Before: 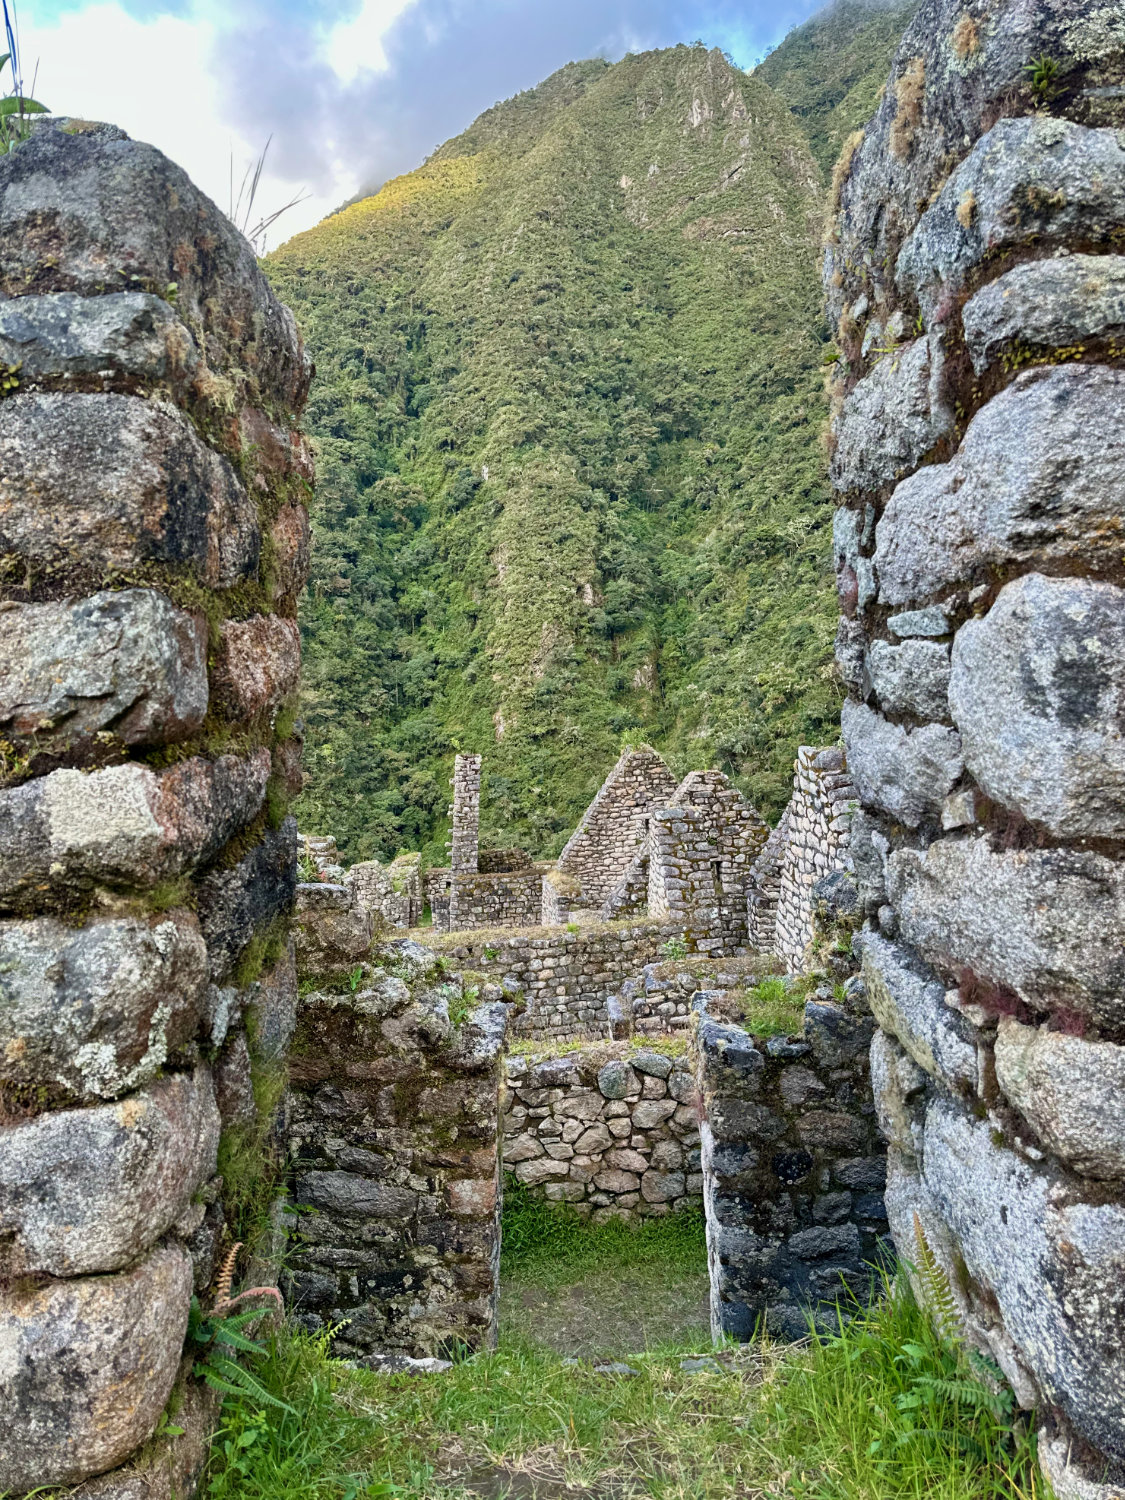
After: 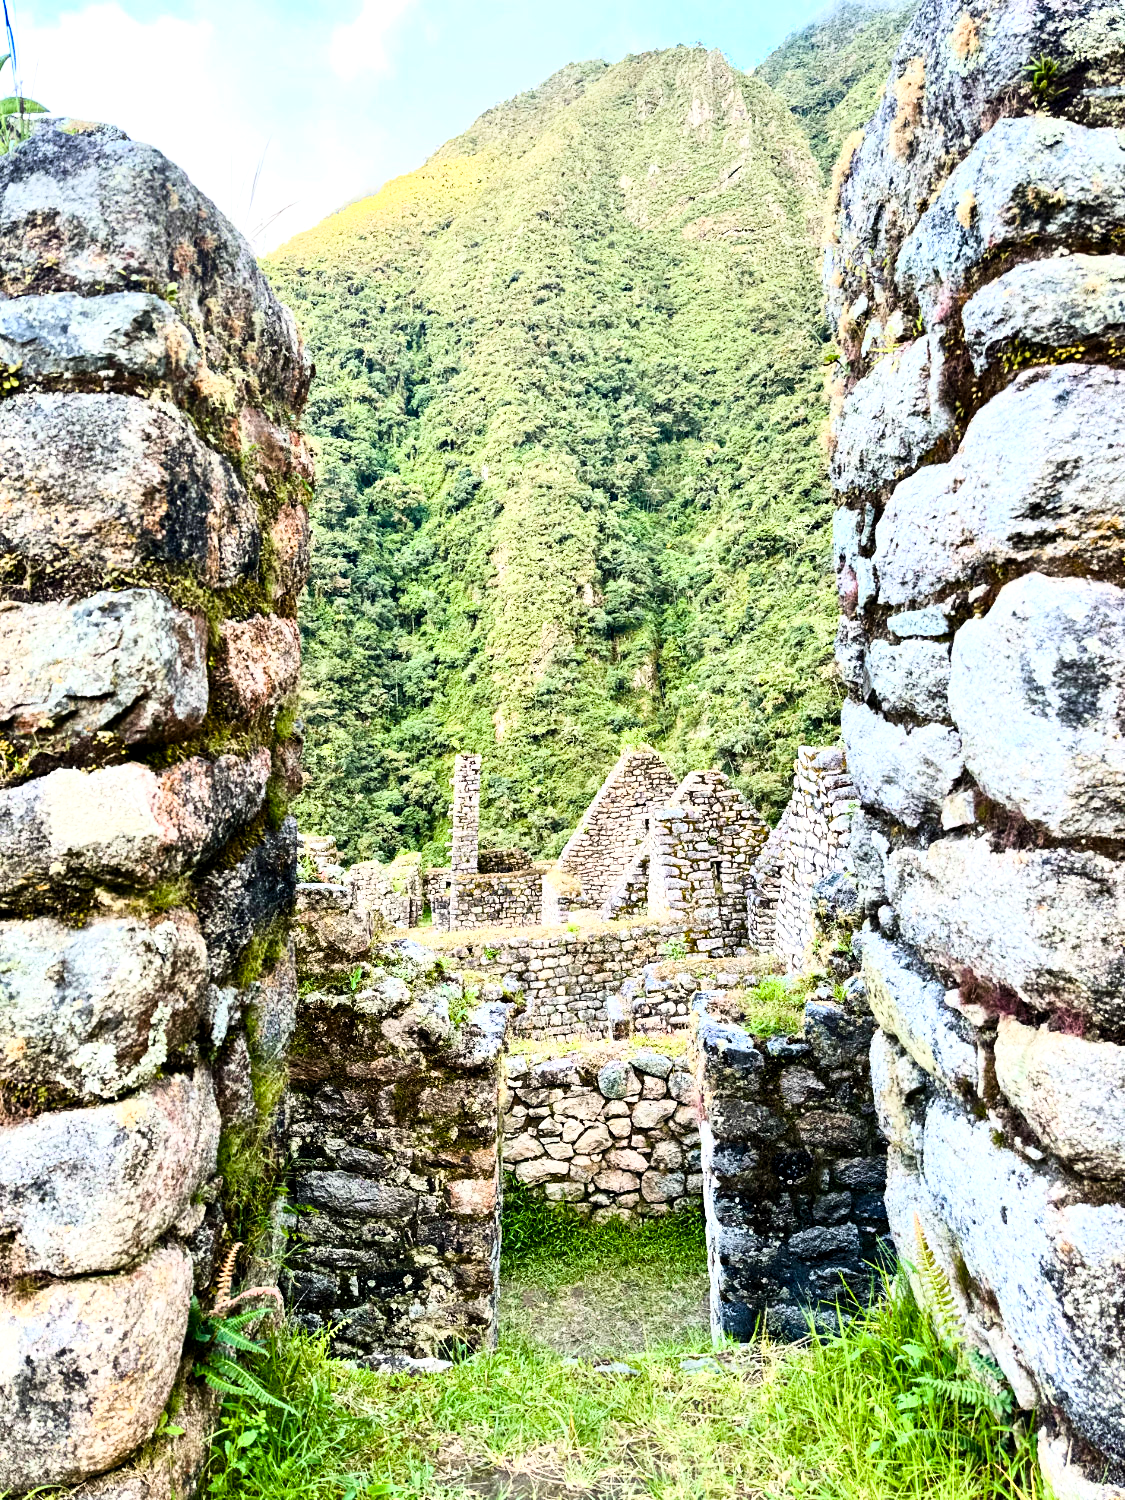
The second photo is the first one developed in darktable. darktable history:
color balance rgb: shadows lift › luminance -20%, power › hue 72.24°, highlights gain › luminance 15%, global offset › hue 171.6°, perceptual saturation grading › highlights -30%, perceptual saturation grading › shadows 20%, global vibrance 30%, contrast 10%
base curve: curves: ch0 [(0, 0) (0.018, 0.026) (0.143, 0.37) (0.33, 0.731) (0.458, 0.853) (0.735, 0.965) (0.905, 0.986) (1, 1)]
tone equalizer: -8 EV -0.417 EV, -7 EV -0.389 EV, -6 EV -0.333 EV, -5 EV -0.222 EV, -3 EV 0.222 EV, -2 EV 0.333 EV, -1 EV 0.389 EV, +0 EV 0.417 EV, edges refinement/feathering 500, mask exposure compensation -1.57 EV, preserve details no
